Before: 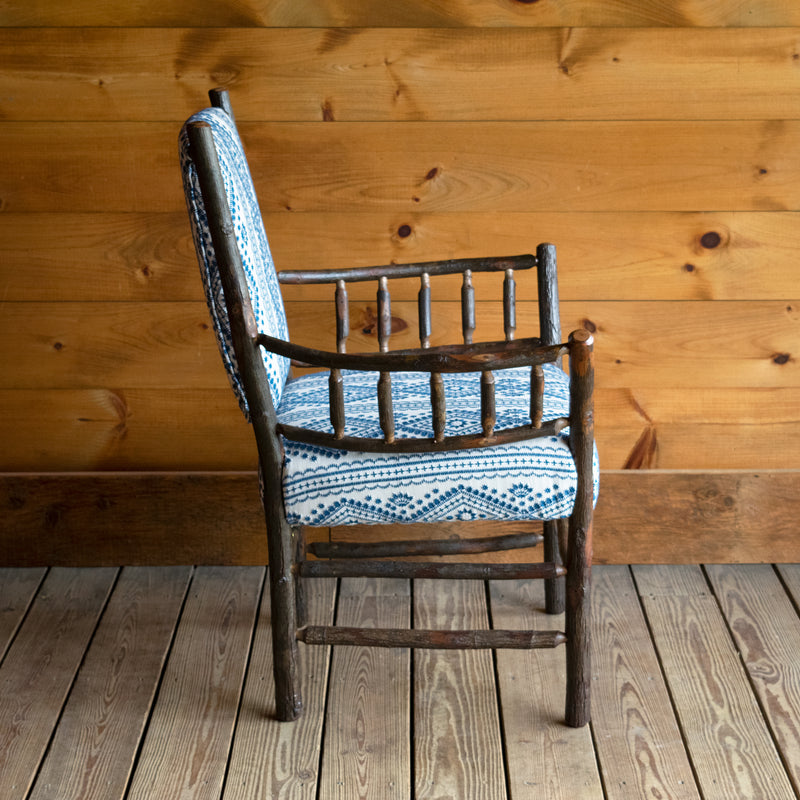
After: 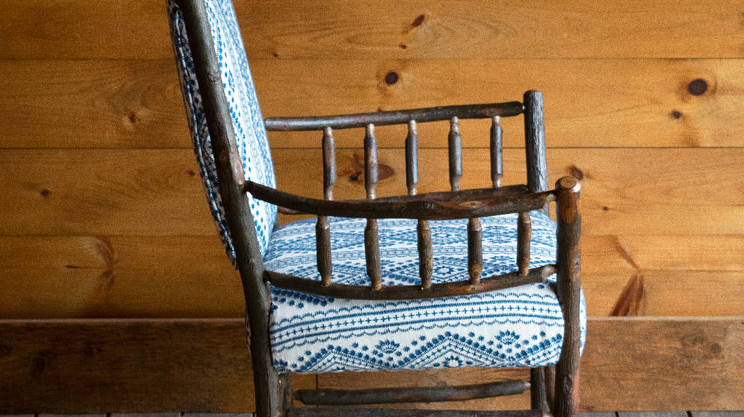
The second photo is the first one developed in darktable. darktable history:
white balance: emerald 1
grain: coarseness 0.09 ISO
crop: left 1.744%, top 19.225%, right 5.069%, bottom 28.357%
